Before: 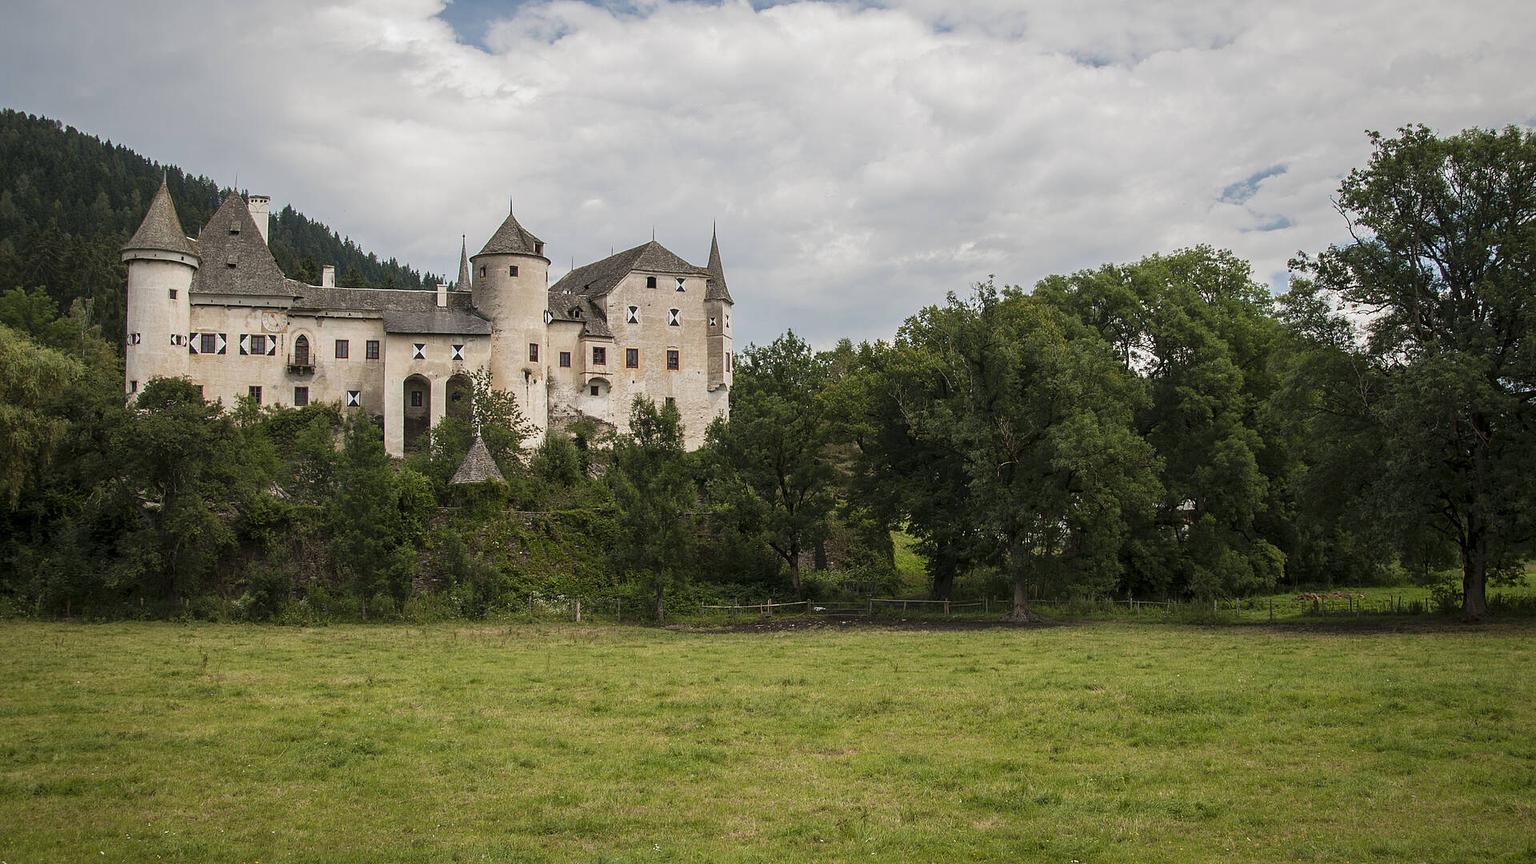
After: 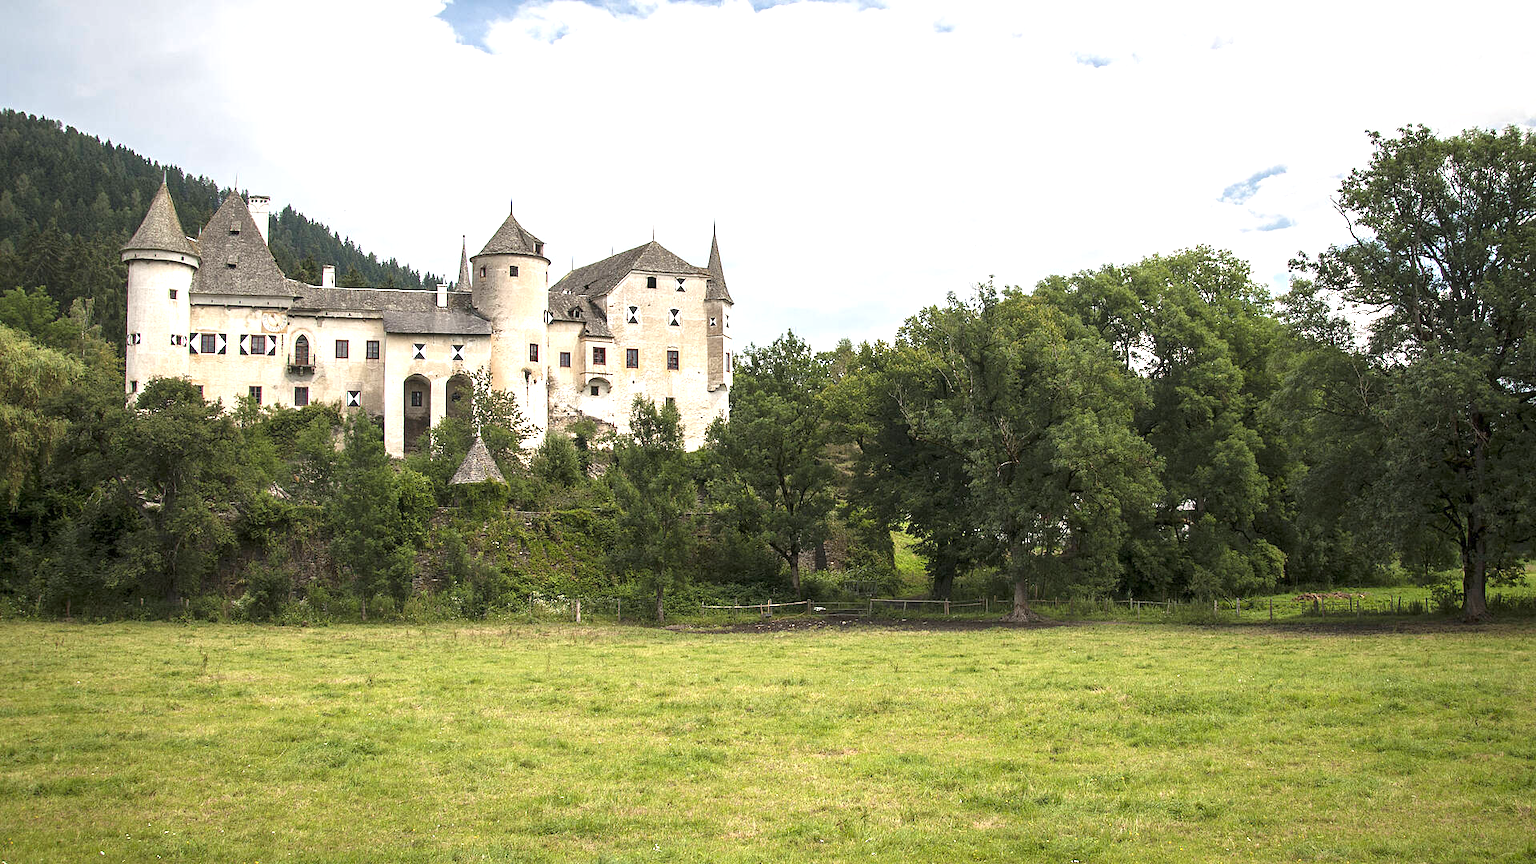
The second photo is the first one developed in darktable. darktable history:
exposure: exposure 1.16 EV, compensate highlight preservation false
